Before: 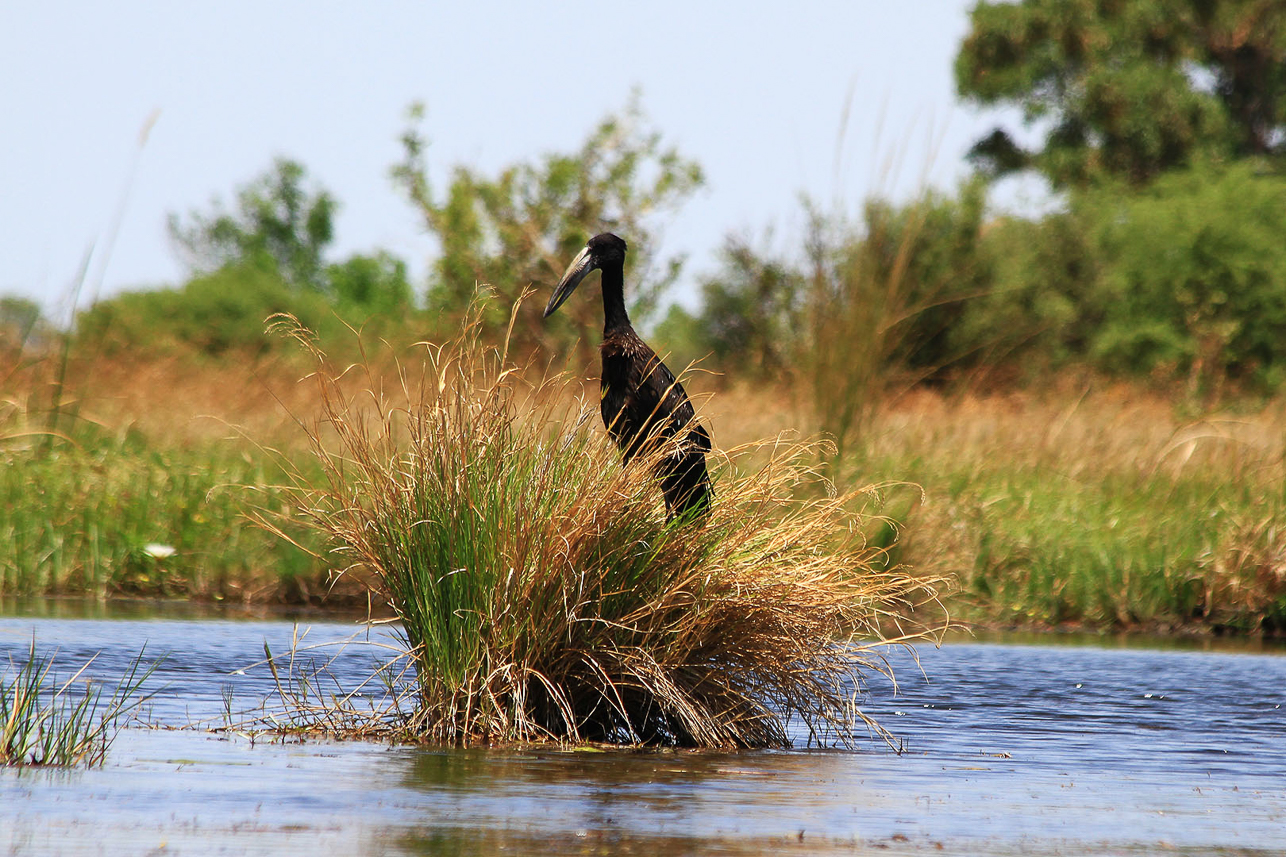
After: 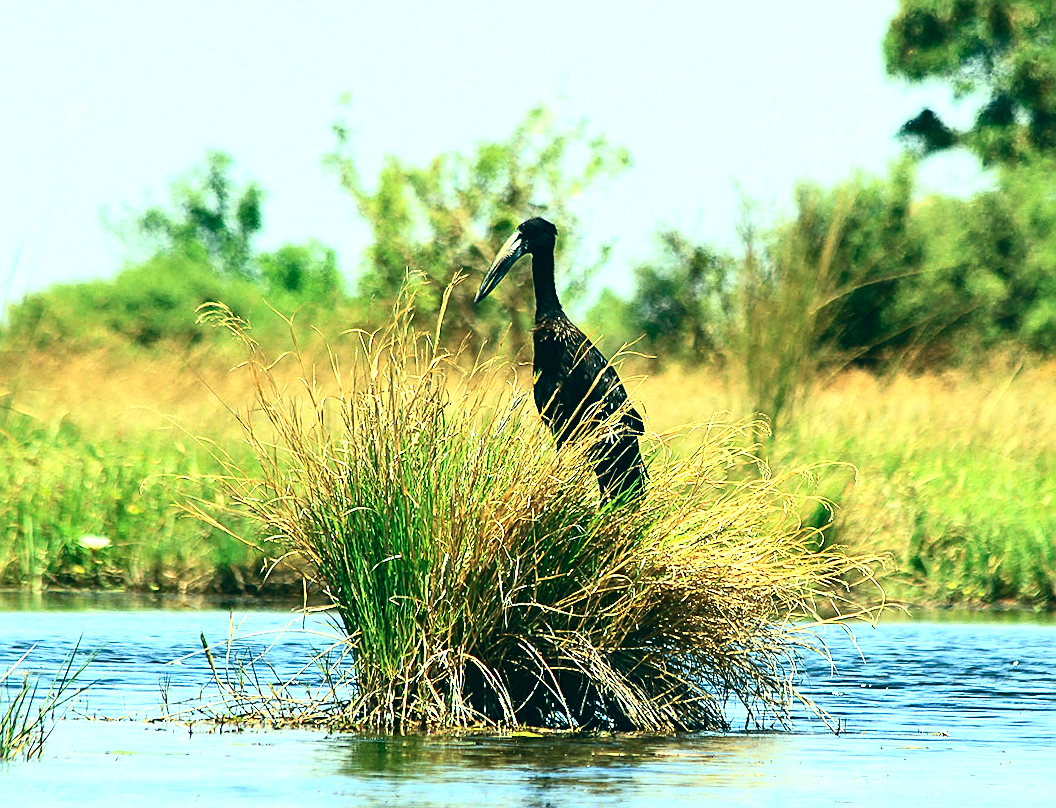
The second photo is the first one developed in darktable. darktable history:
crop and rotate: angle 0.865°, left 4.268%, top 0.87%, right 11.691%, bottom 2.618%
color correction: highlights a* -19.77, highlights b* 9.8, shadows a* -20.73, shadows b* -10.12
sharpen: on, module defaults
exposure: black level correction 0, exposure 1 EV, compensate highlight preservation false
contrast brightness saturation: contrast 0.292
